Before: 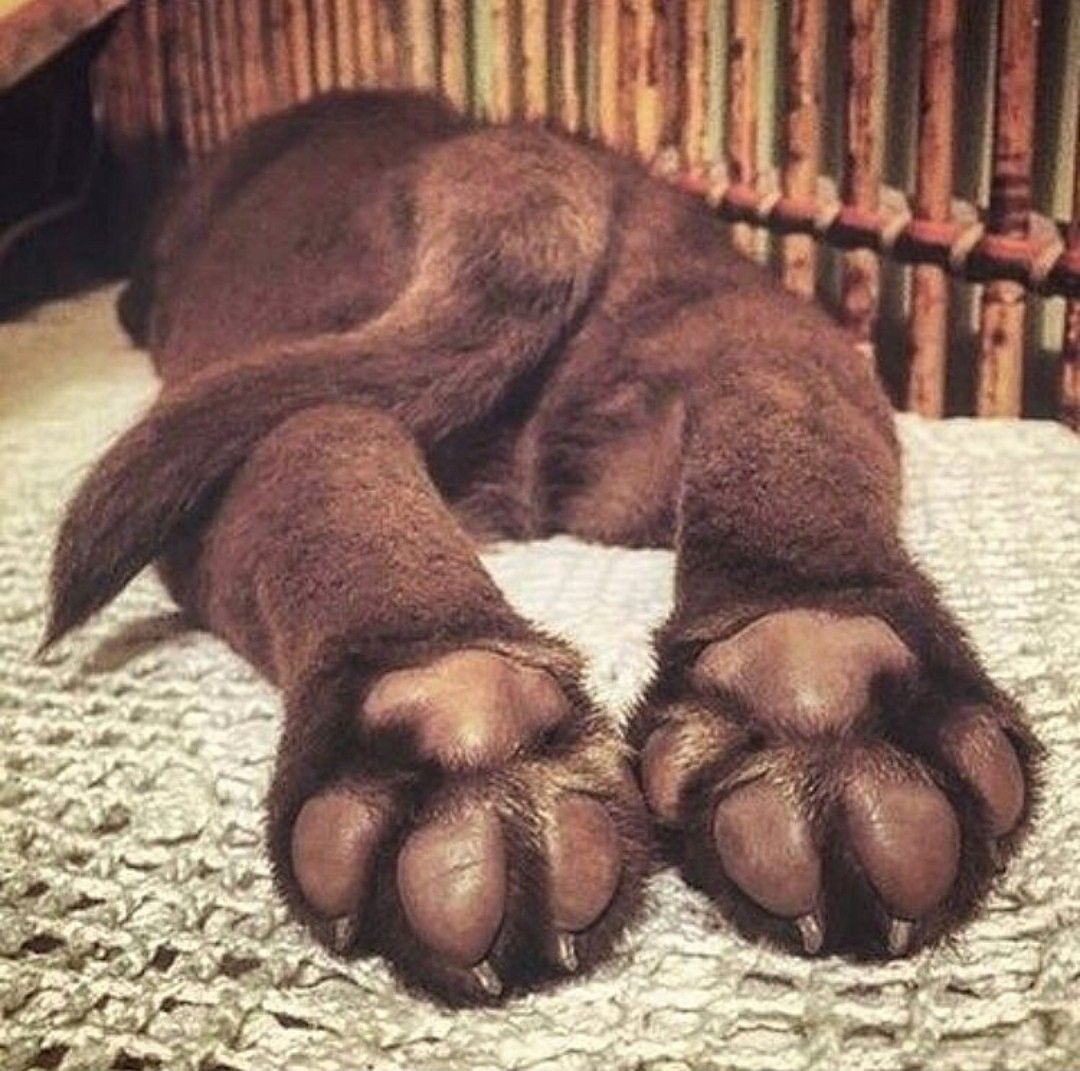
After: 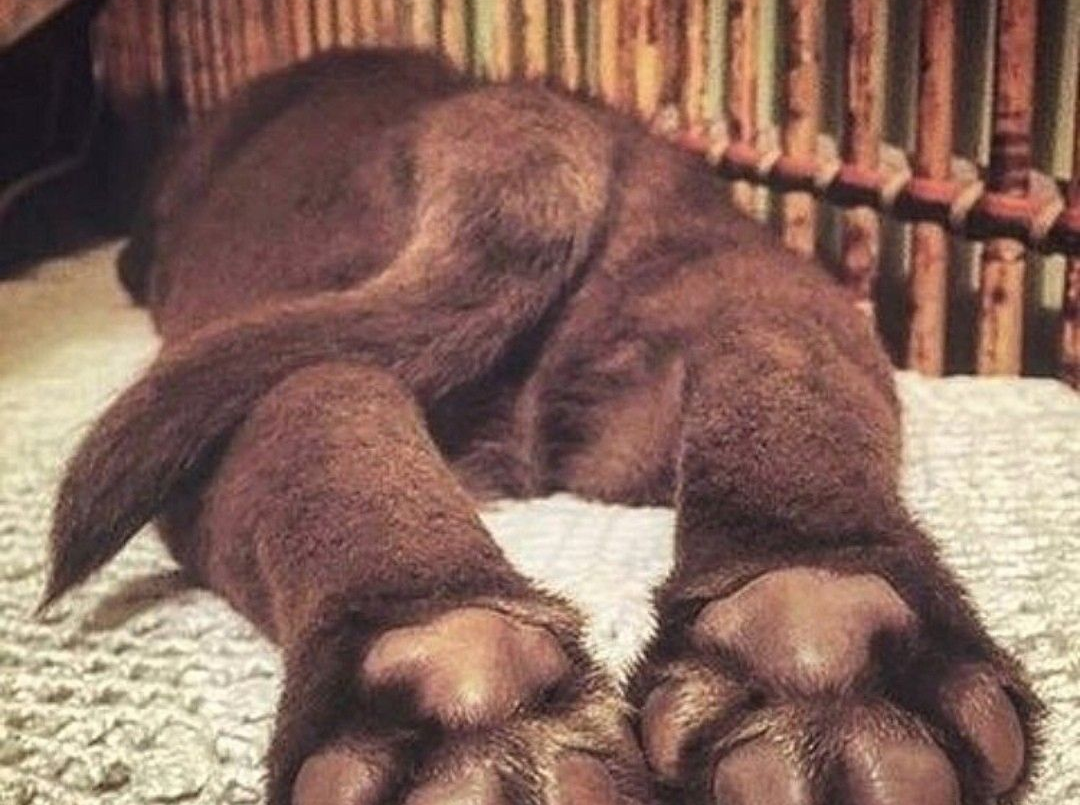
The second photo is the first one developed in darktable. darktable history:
crop: top 3.93%, bottom 20.902%
